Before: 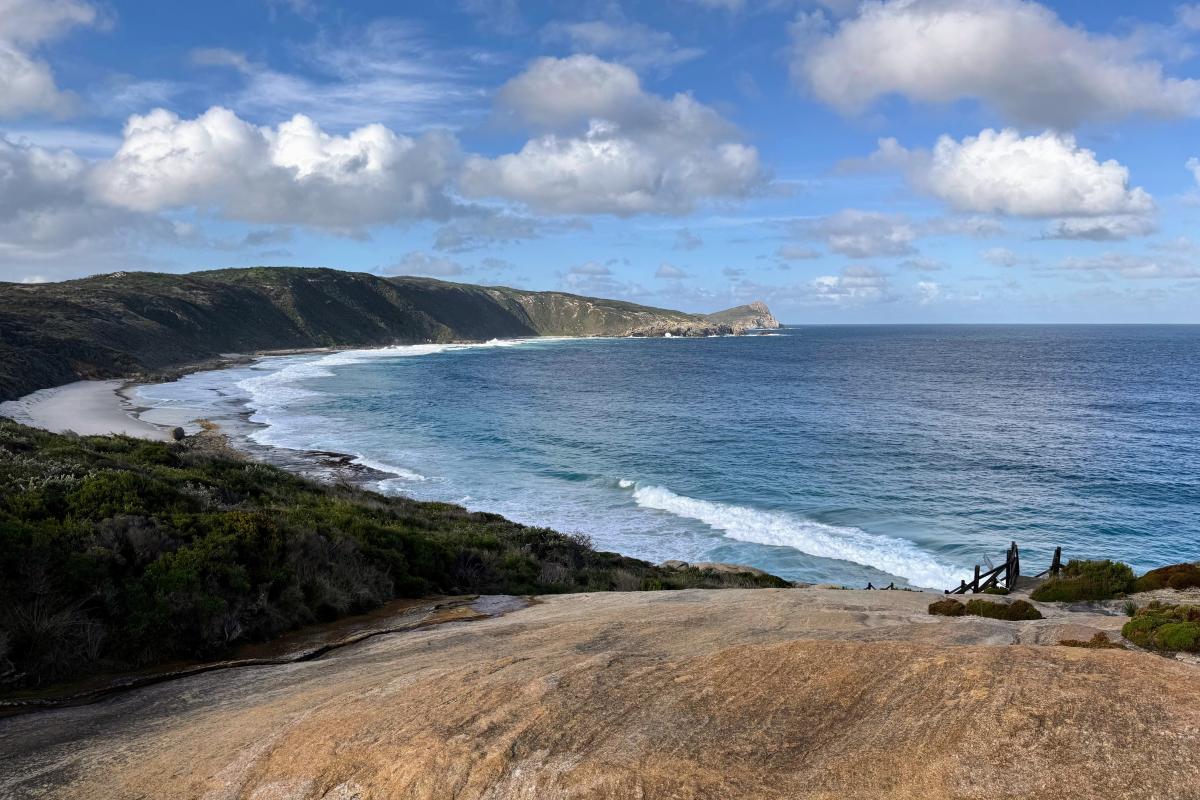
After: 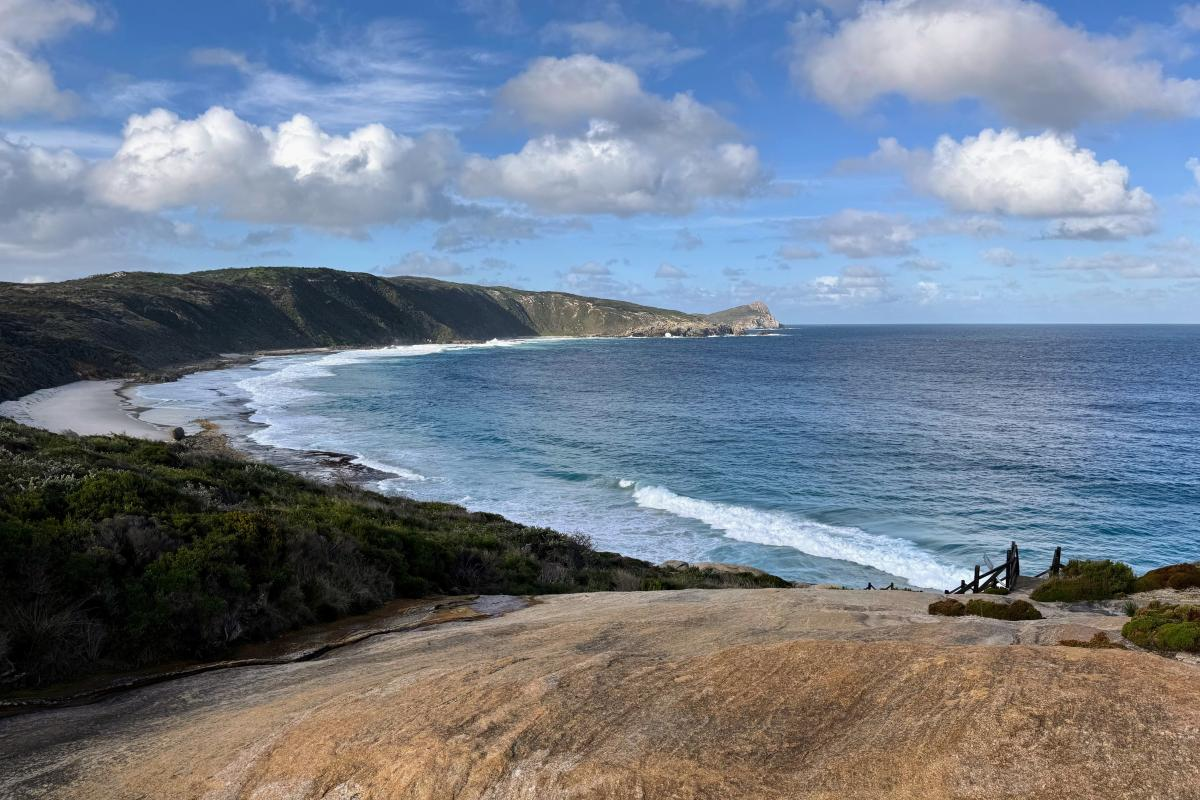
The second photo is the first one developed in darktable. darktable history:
tone equalizer: on, module defaults
exposure: exposure -0.045 EV, compensate exposure bias true, compensate highlight preservation false
